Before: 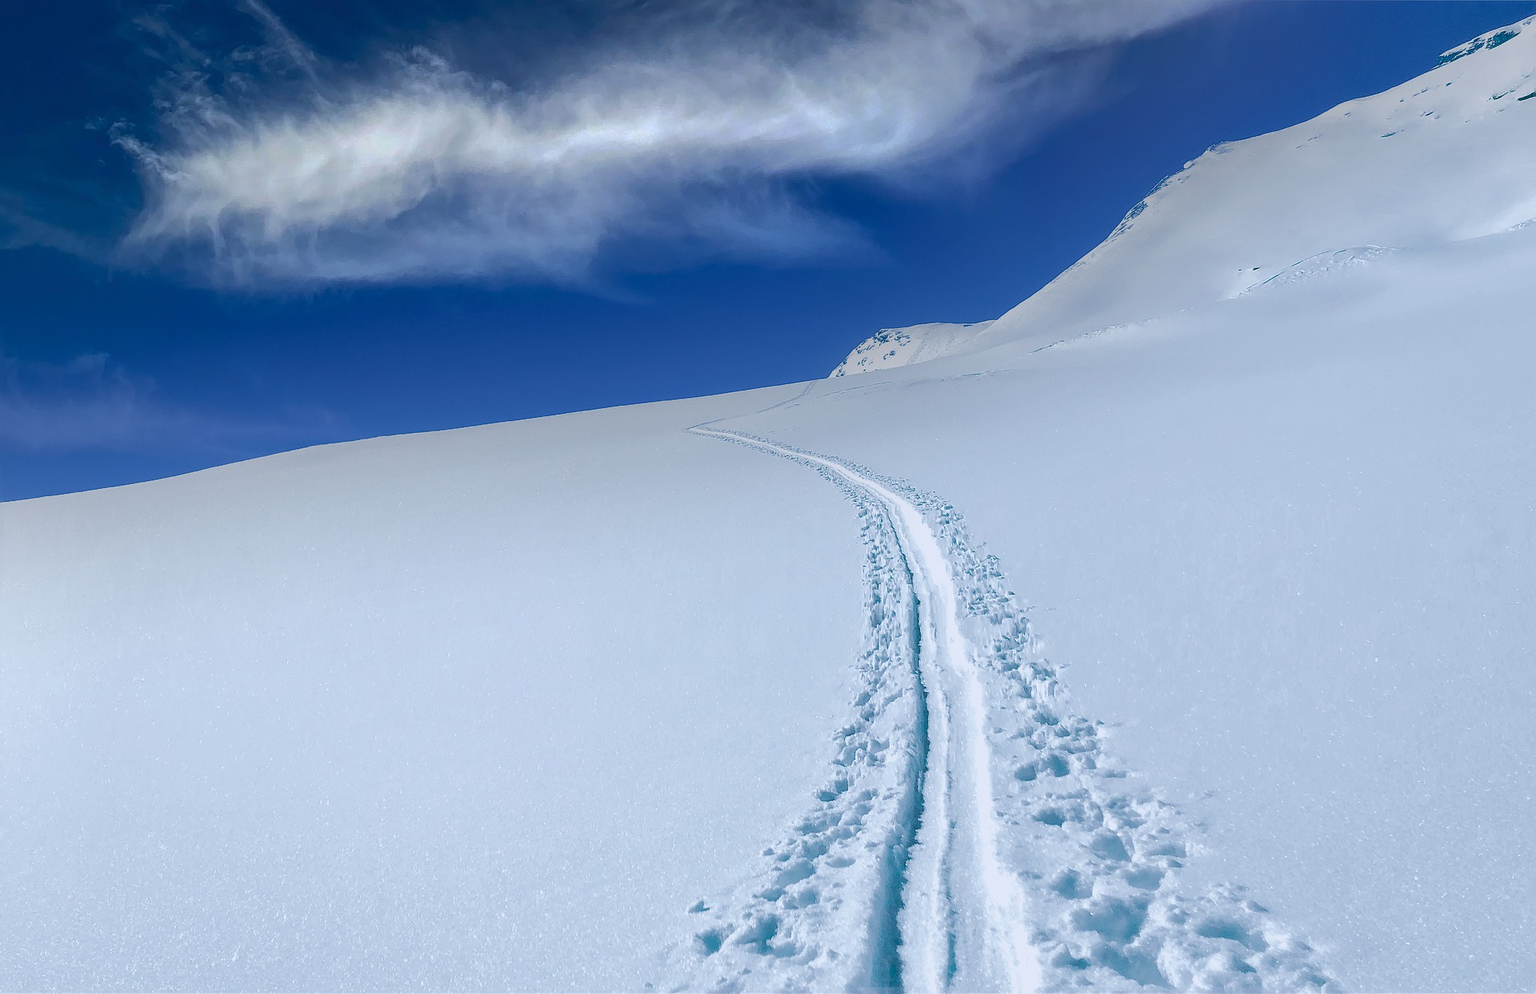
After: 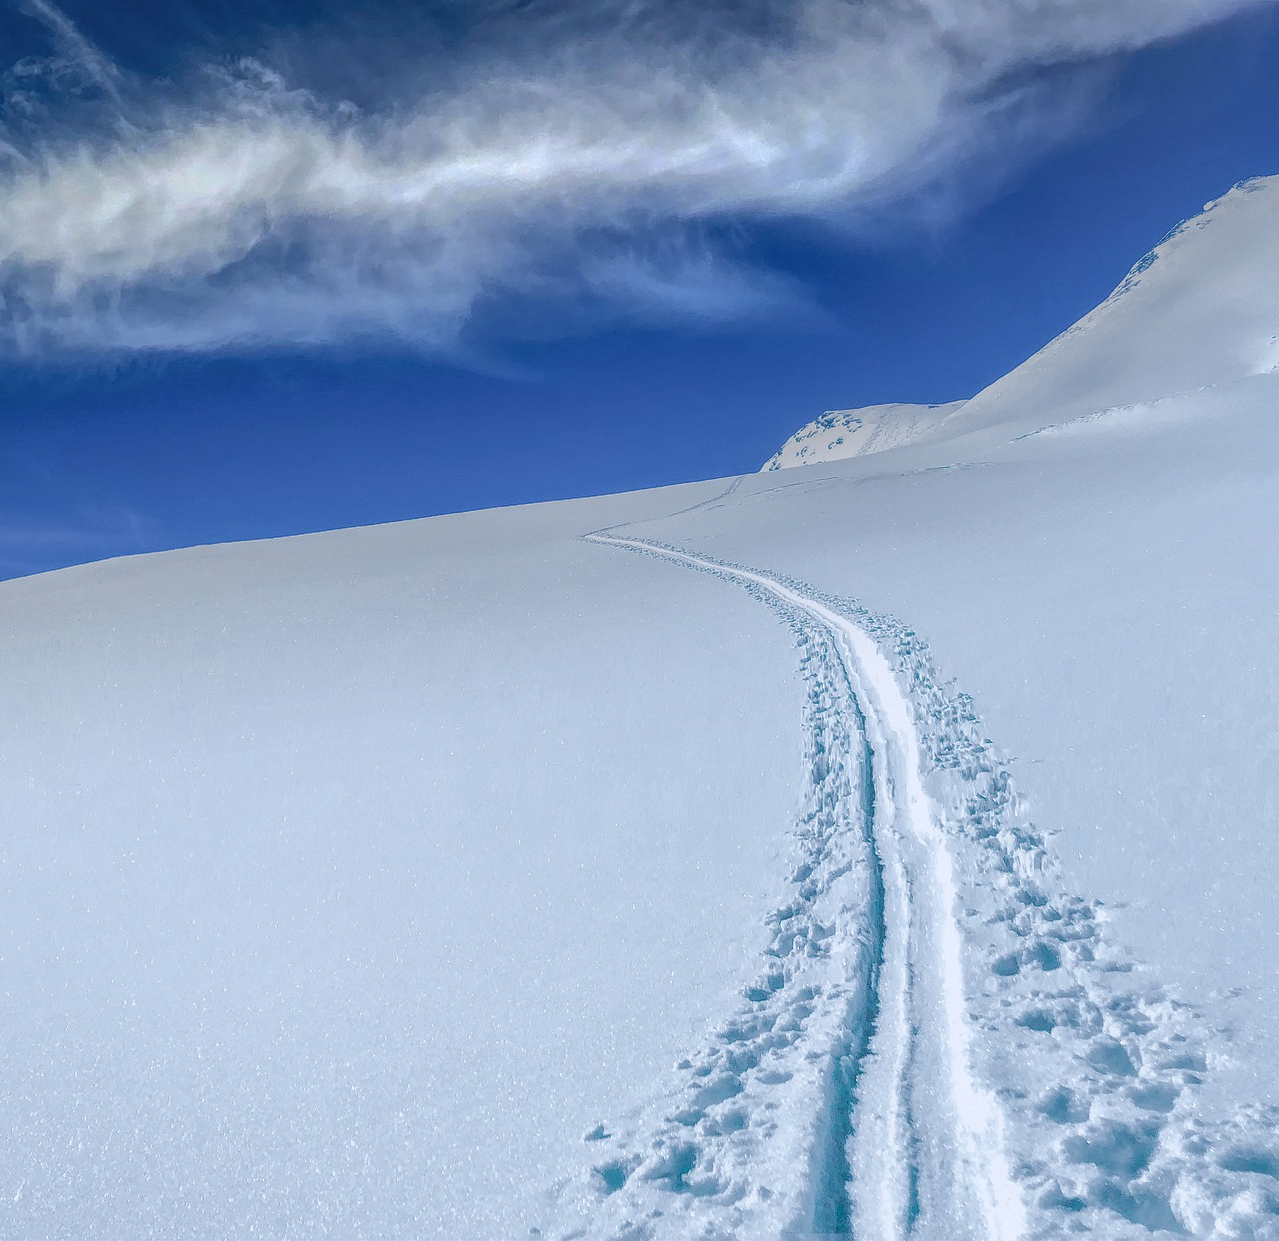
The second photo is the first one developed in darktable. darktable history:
white balance: emerald 1
crop and rotate: left 14.385%, right 18.948%
local contrast: highlights 66%, shadows 33%, detail 166%, midtone range 0.2
